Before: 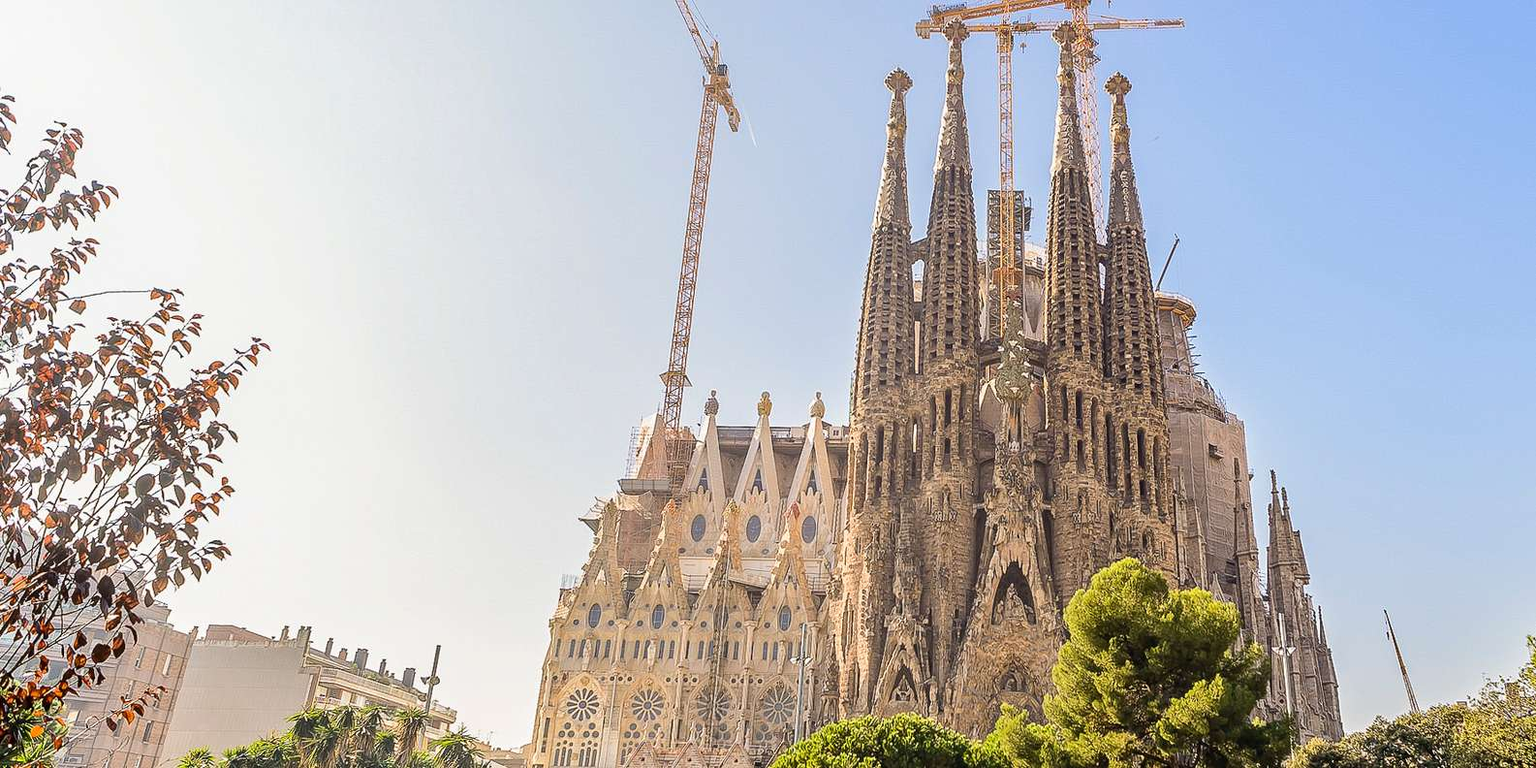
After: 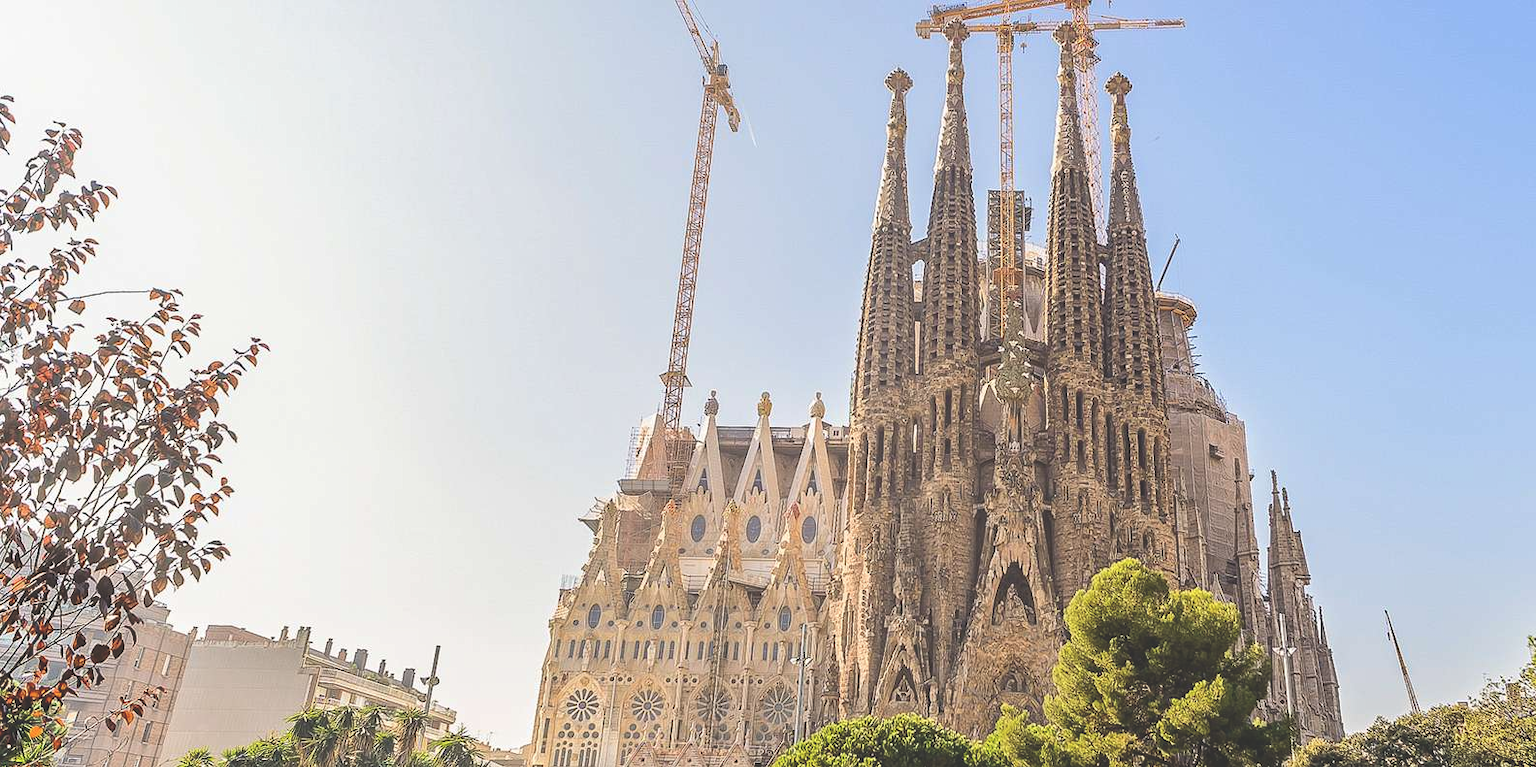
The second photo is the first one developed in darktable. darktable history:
exposure: black level correction -0.027, compensate highlight preservation false
crop and rotate: left 0.077%, bottom 0.001%
